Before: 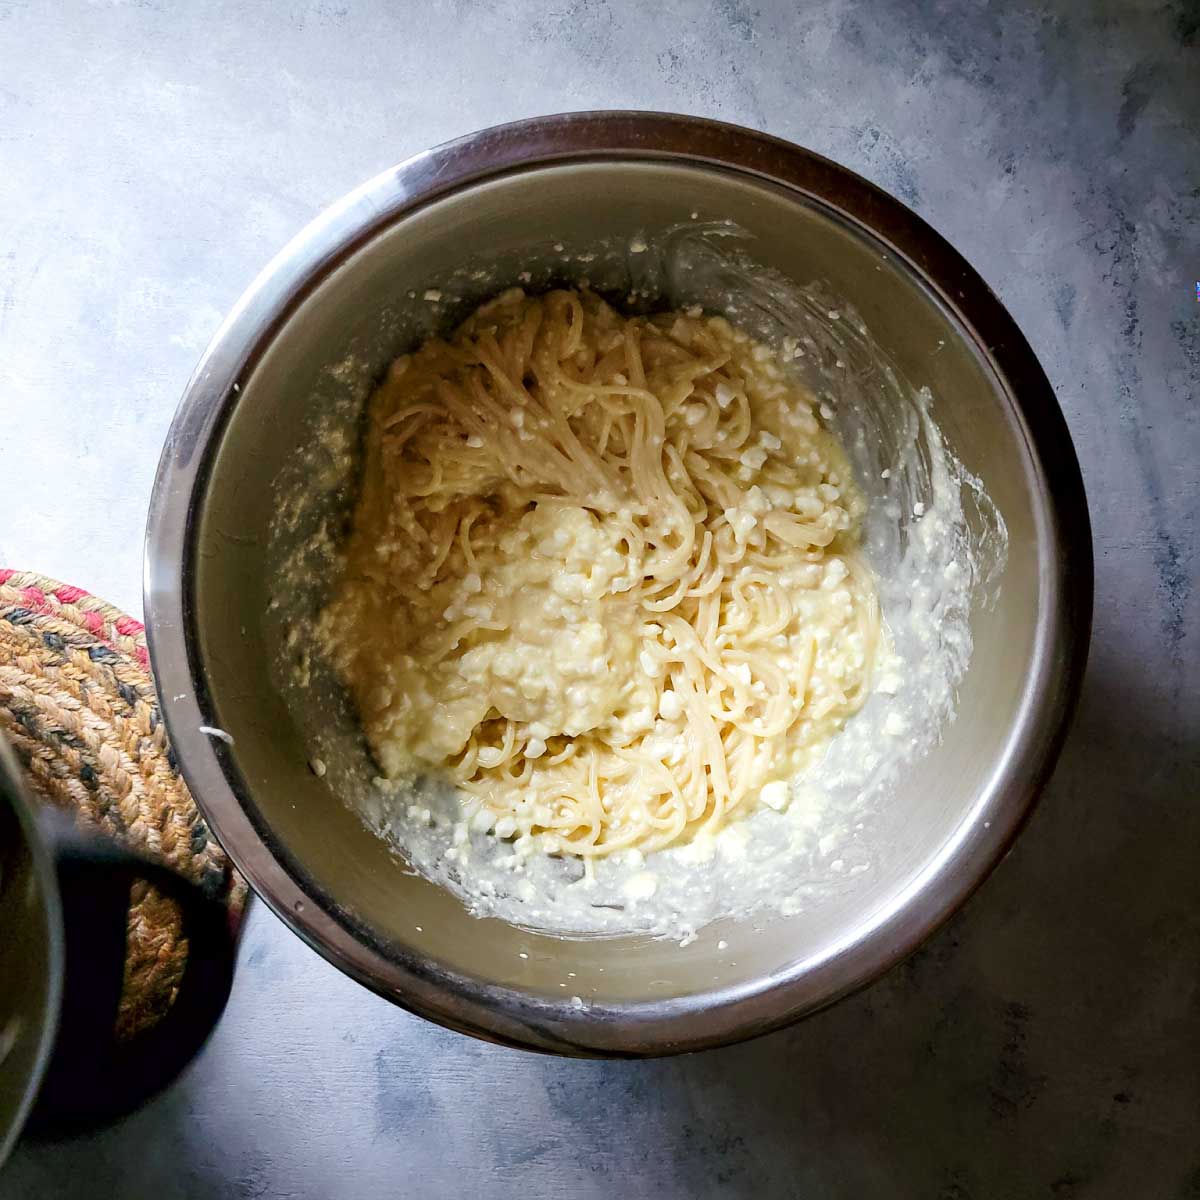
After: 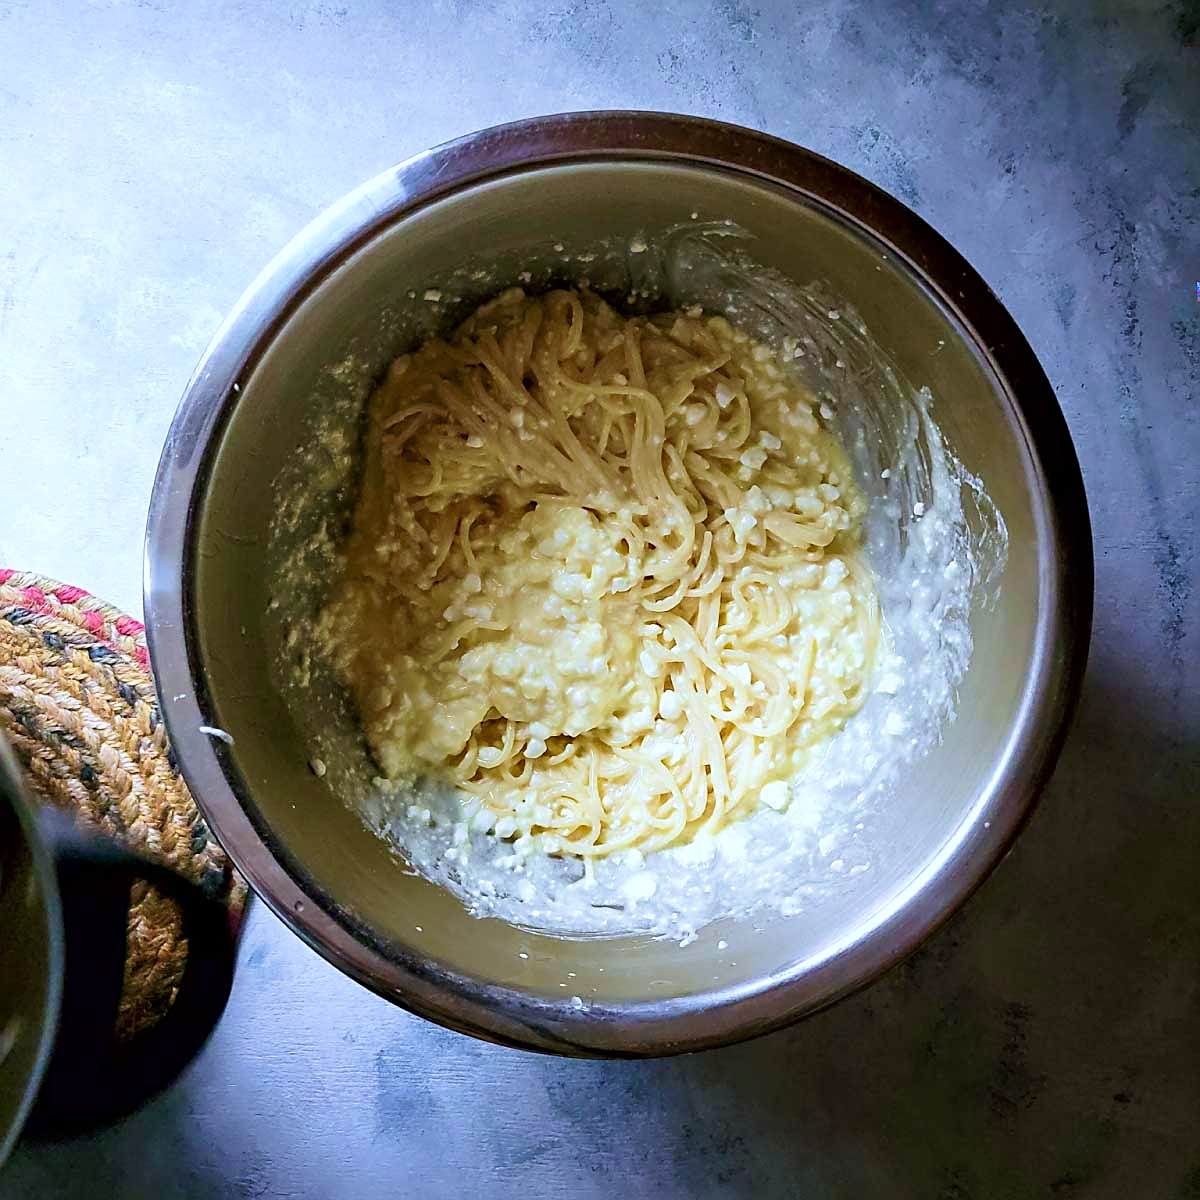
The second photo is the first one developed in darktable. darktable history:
velvia: strength 45%
sharpen: on, module defaults
white balance: red 0.931, blue 1.11
